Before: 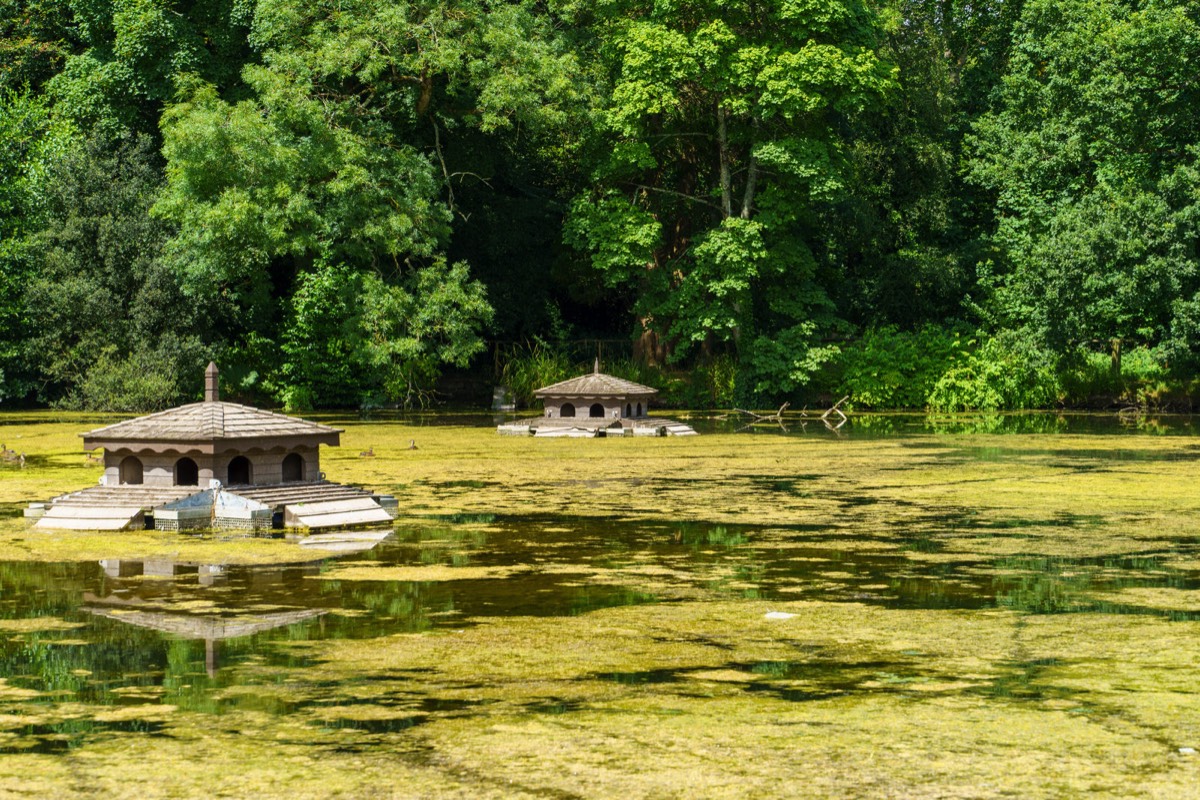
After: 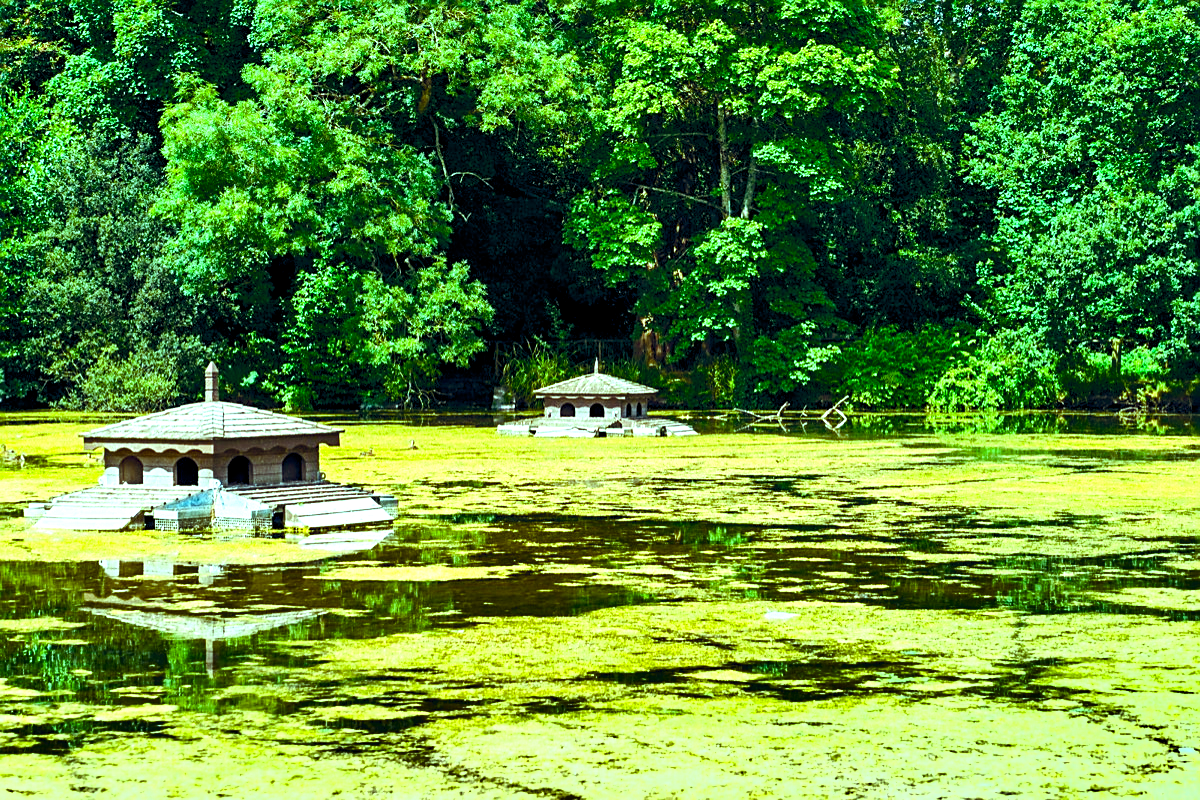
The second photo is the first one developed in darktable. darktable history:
sharpen: on, module defaults
color balance rgb: highlights gain › chroma 5.336%, highlights gain › hue 197.76°, global offset › chroma 0.104%, global offset › hue 254.06°, perceptual saturation grading › global saturation 34.763%, perceptual saturation grading › highlights -25.382%, perceptual saturation grading › shadows 50.039%, perceptual brilliance grading › highlights 9.312%, perceptual brilliance grading › mid-tones 4.806%, global vibrance 20%
shadows and highlights: highlights color adjustment 0.718%, low approximation 0.01, soften with gaussian
tone equalizer: -8 EV -0.716 EV, -7 EV -0.682 EV, -6 EV -0.589 EV, -5 EV -0.385 EV, -3 EV 0.394 EV, -2 EV 0.6 EV, -1 EV 0.692 EV, +0 EV 0.719 EV, edges refinement/feathering 500, mask exposure compensation -1.57 EV, preserve details no
